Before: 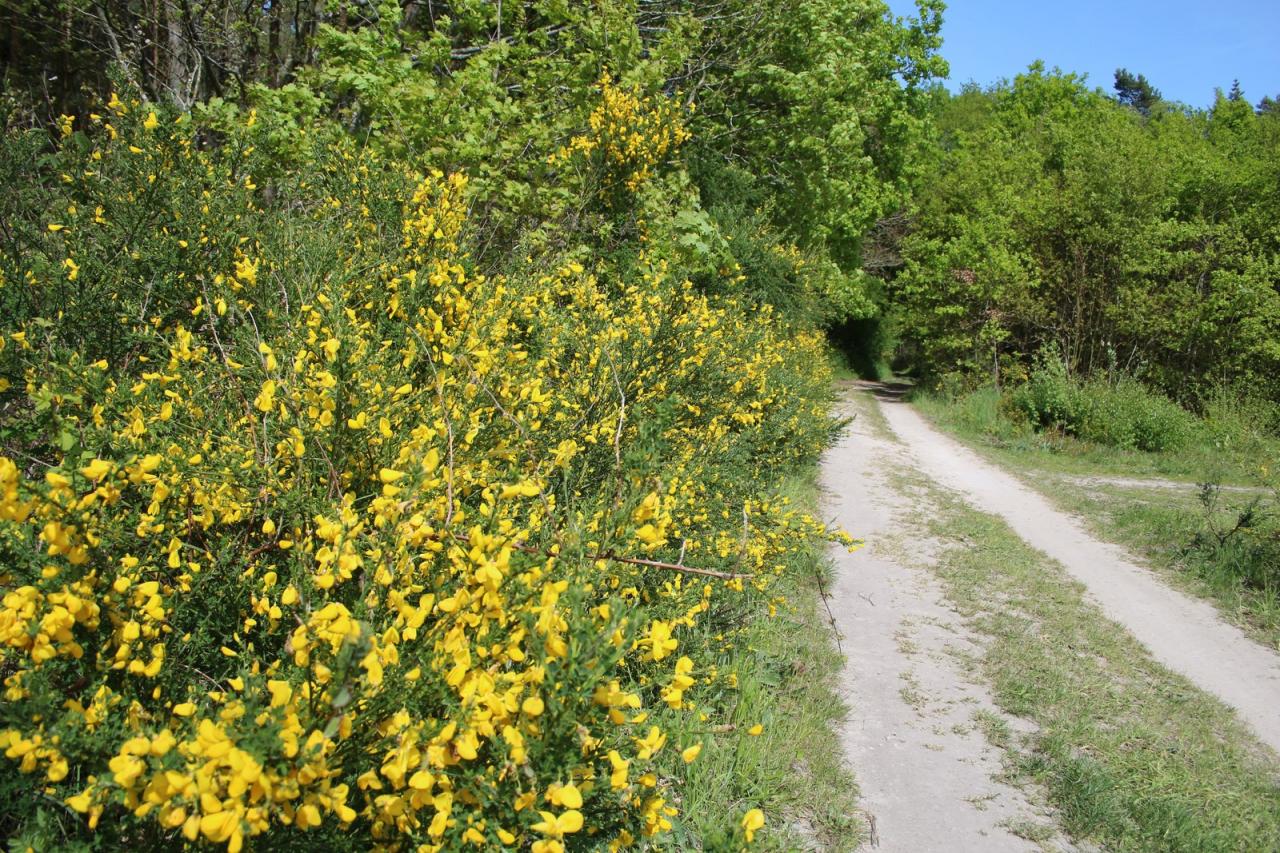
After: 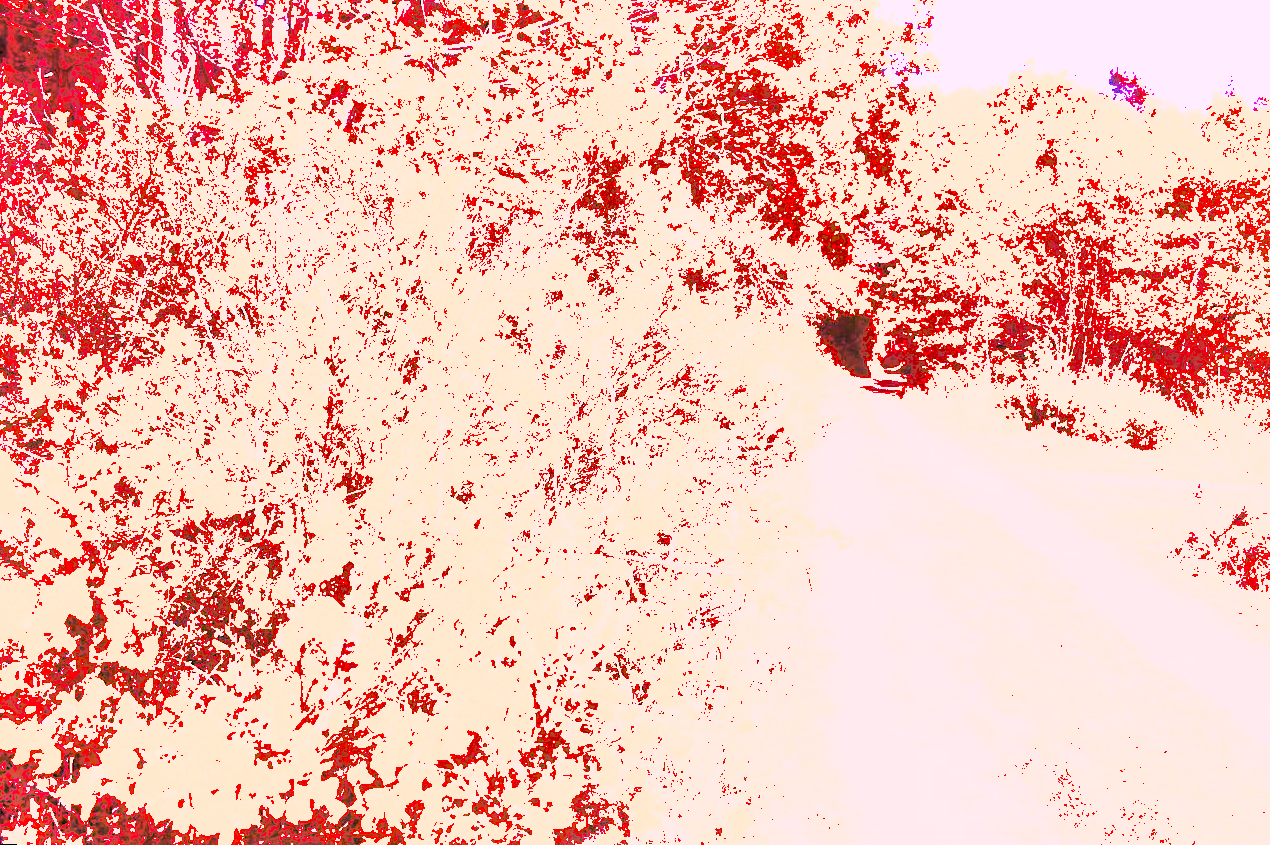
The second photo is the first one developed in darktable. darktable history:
rotate and perspective: rotation 0.192°, lens shift (horizontal) -0.015, crop left 0.005, crop right 0.996, crop top 0.006, crop bottom 0.99
shadows and highlights: shadows 25, highlights -70
white balance: red 4.26, blue 1.802
exposure: black level correction 0, exposure 1.675 EV, compensate exposure bias true, compensate highlight preservation false
